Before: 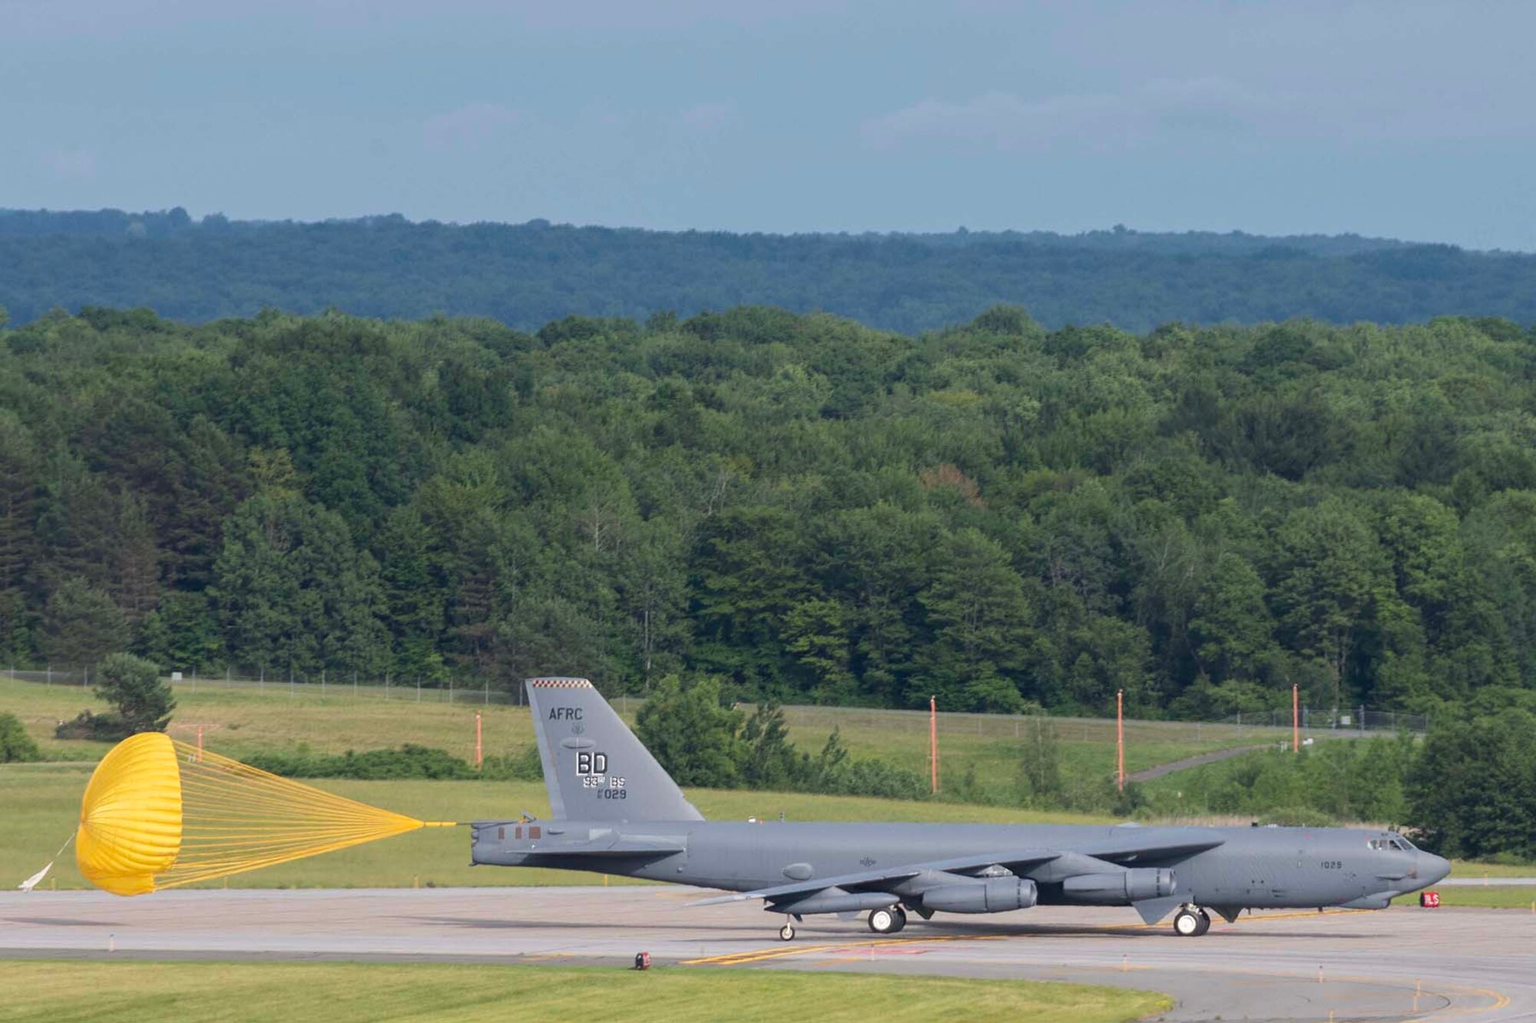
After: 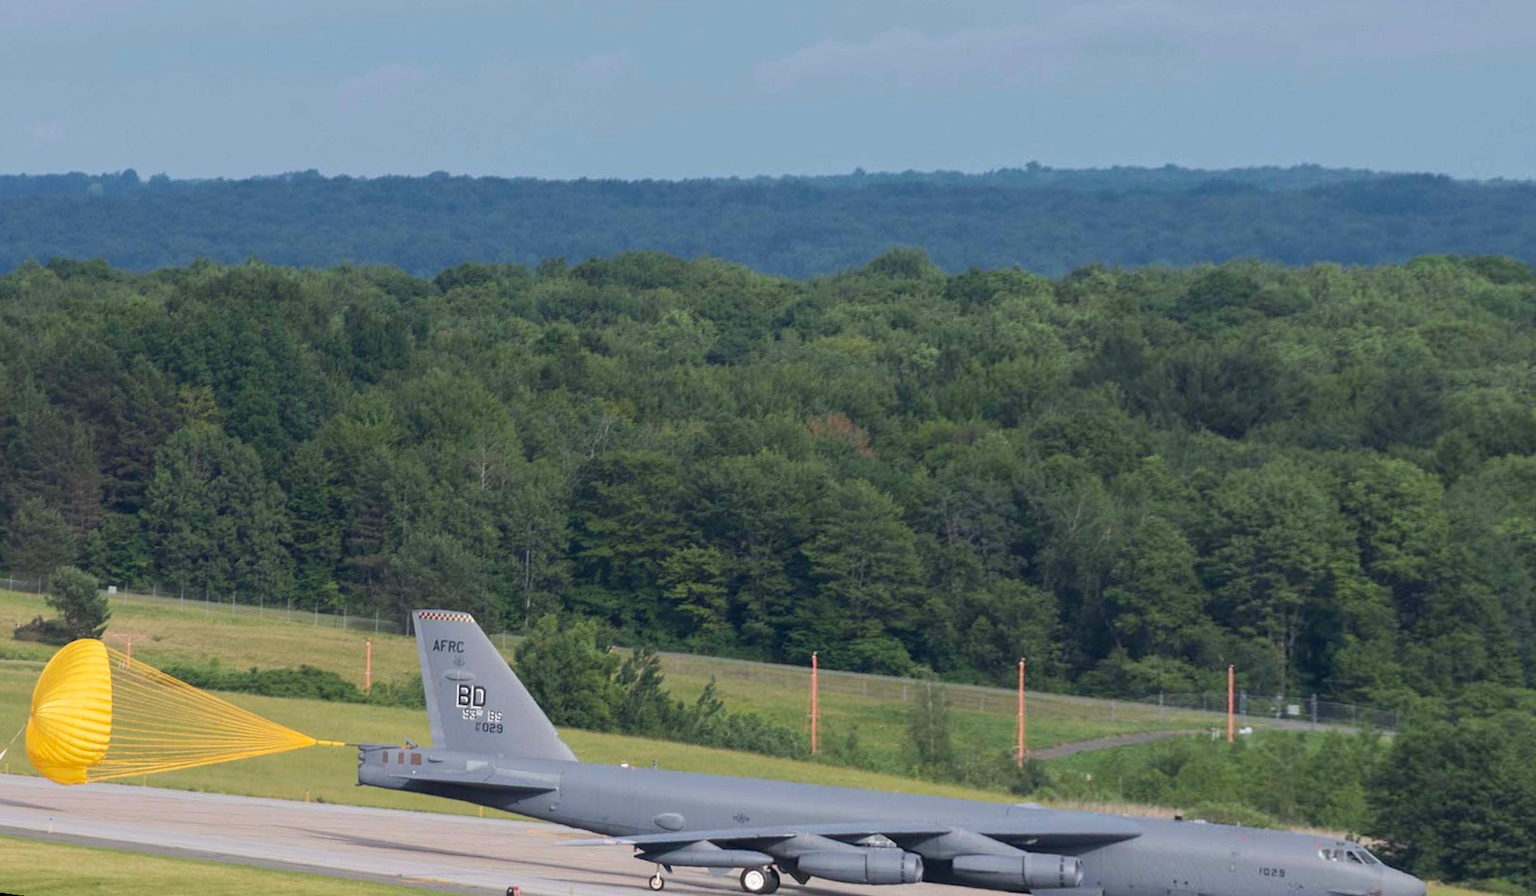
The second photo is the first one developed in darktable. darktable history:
rotate and perspective: rotation 1.69°, lens shift (vertical) -0.023, lens shift (horizontal) -0.291, crop left 0.025, crop right 0.988, crop top 0.092, crop bottom 0.842
tone curve: curves: ch0 [(0, 0) (0.003, 0.003) (0.011, 0.011) (0.025, 0.024) (0.044, 0.043) (0.069, 0.068) (0.1, 0.098) (0.136, 0.133) (0.177, 0.174) (0.224, 0.22) (0.277, 0.272) (0.335, 0.329) (0.399, 0.391) (0.468, 0.459) (0.543, 0.545) (0.623, 0.625) (0.709, 0.711) (0.801, 0.802) (0.898, 0.898) (1, 1)], preserve colors none
